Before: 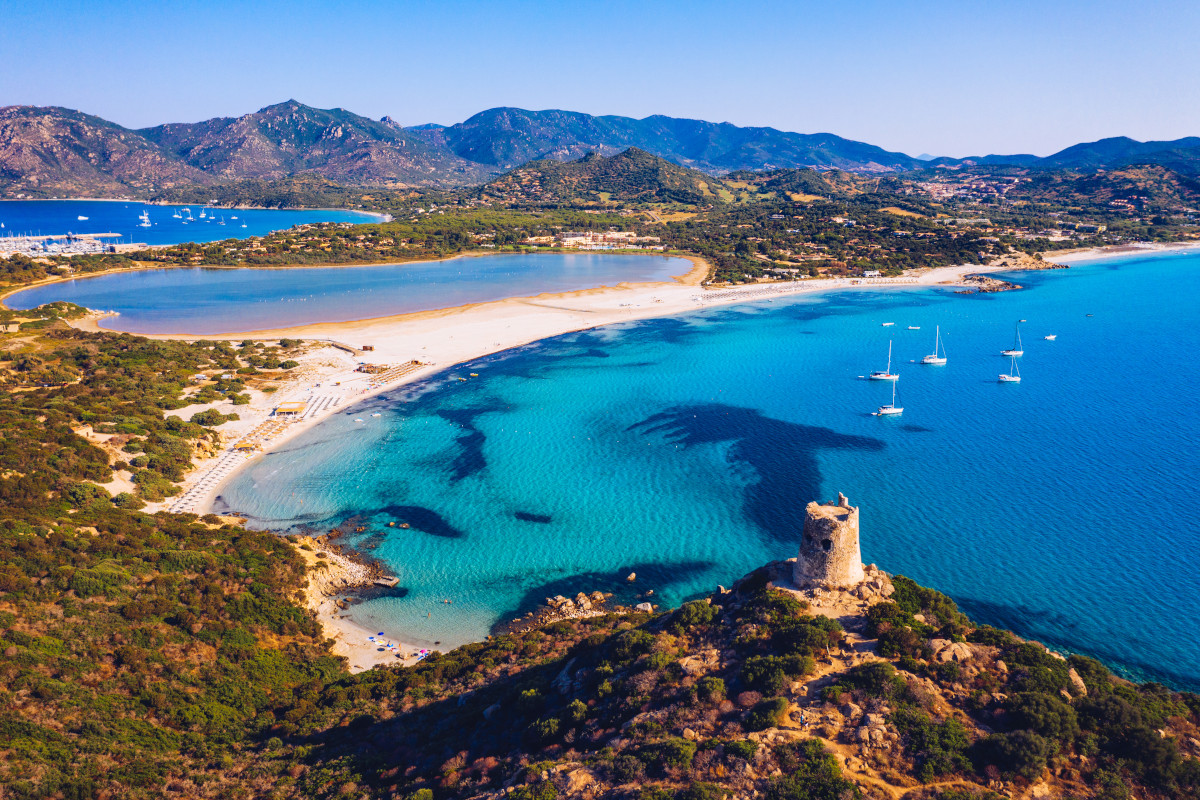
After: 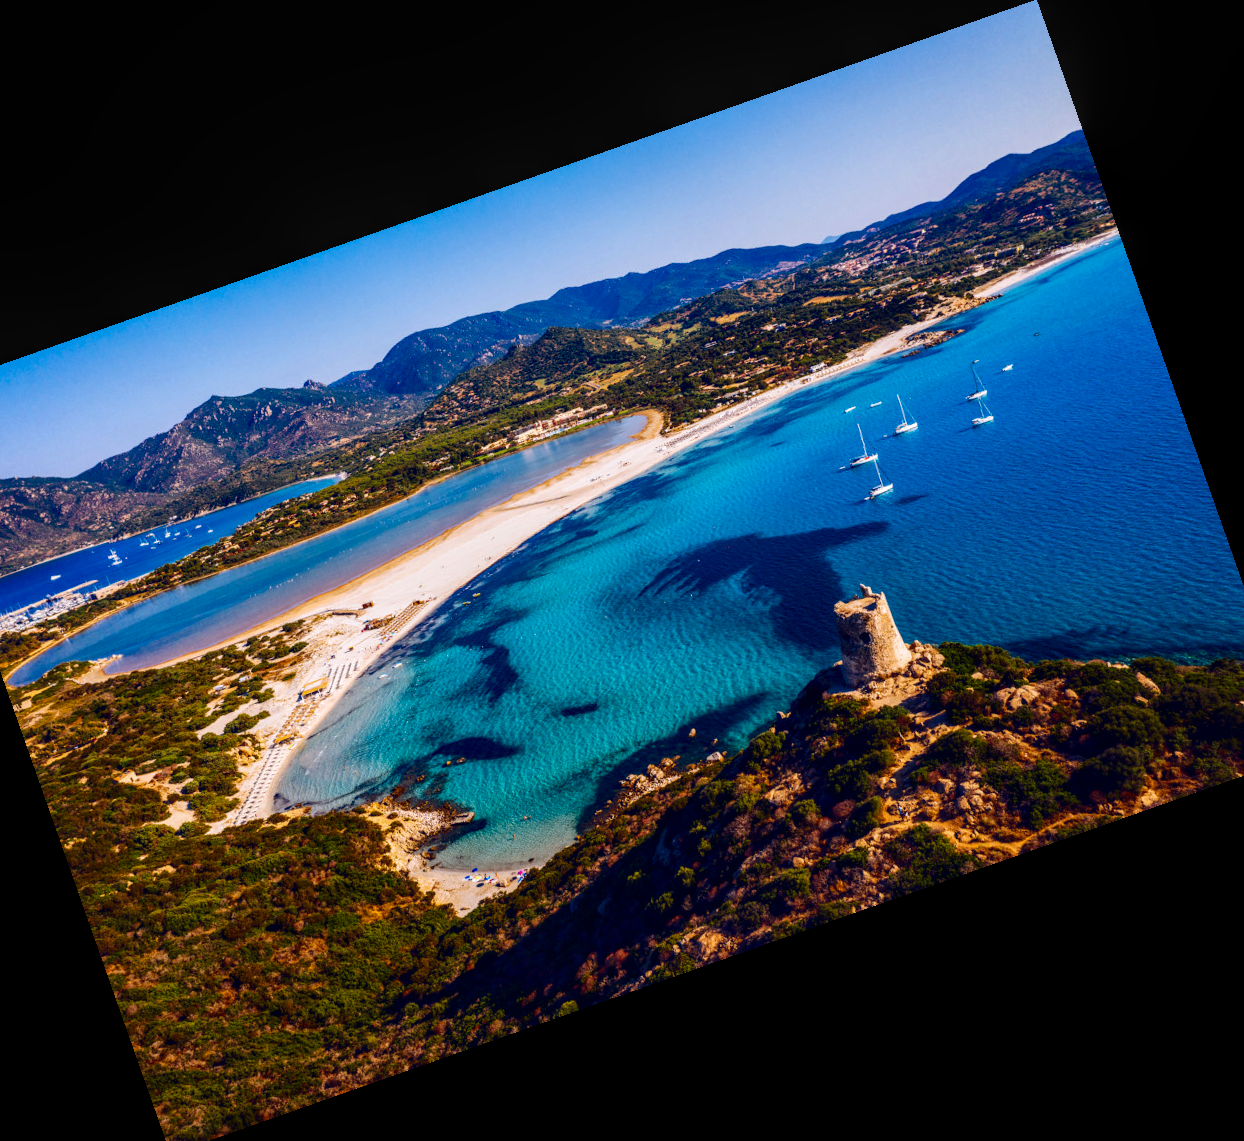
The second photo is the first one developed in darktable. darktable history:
crop and rotate: angle 19.43°, left 6.812%, right 4.125%, bottom 1.087%
local contrast: on, module defaults
contrast brightness saturation: contrast 0.13, brightness -0.24, saturation 0.14
